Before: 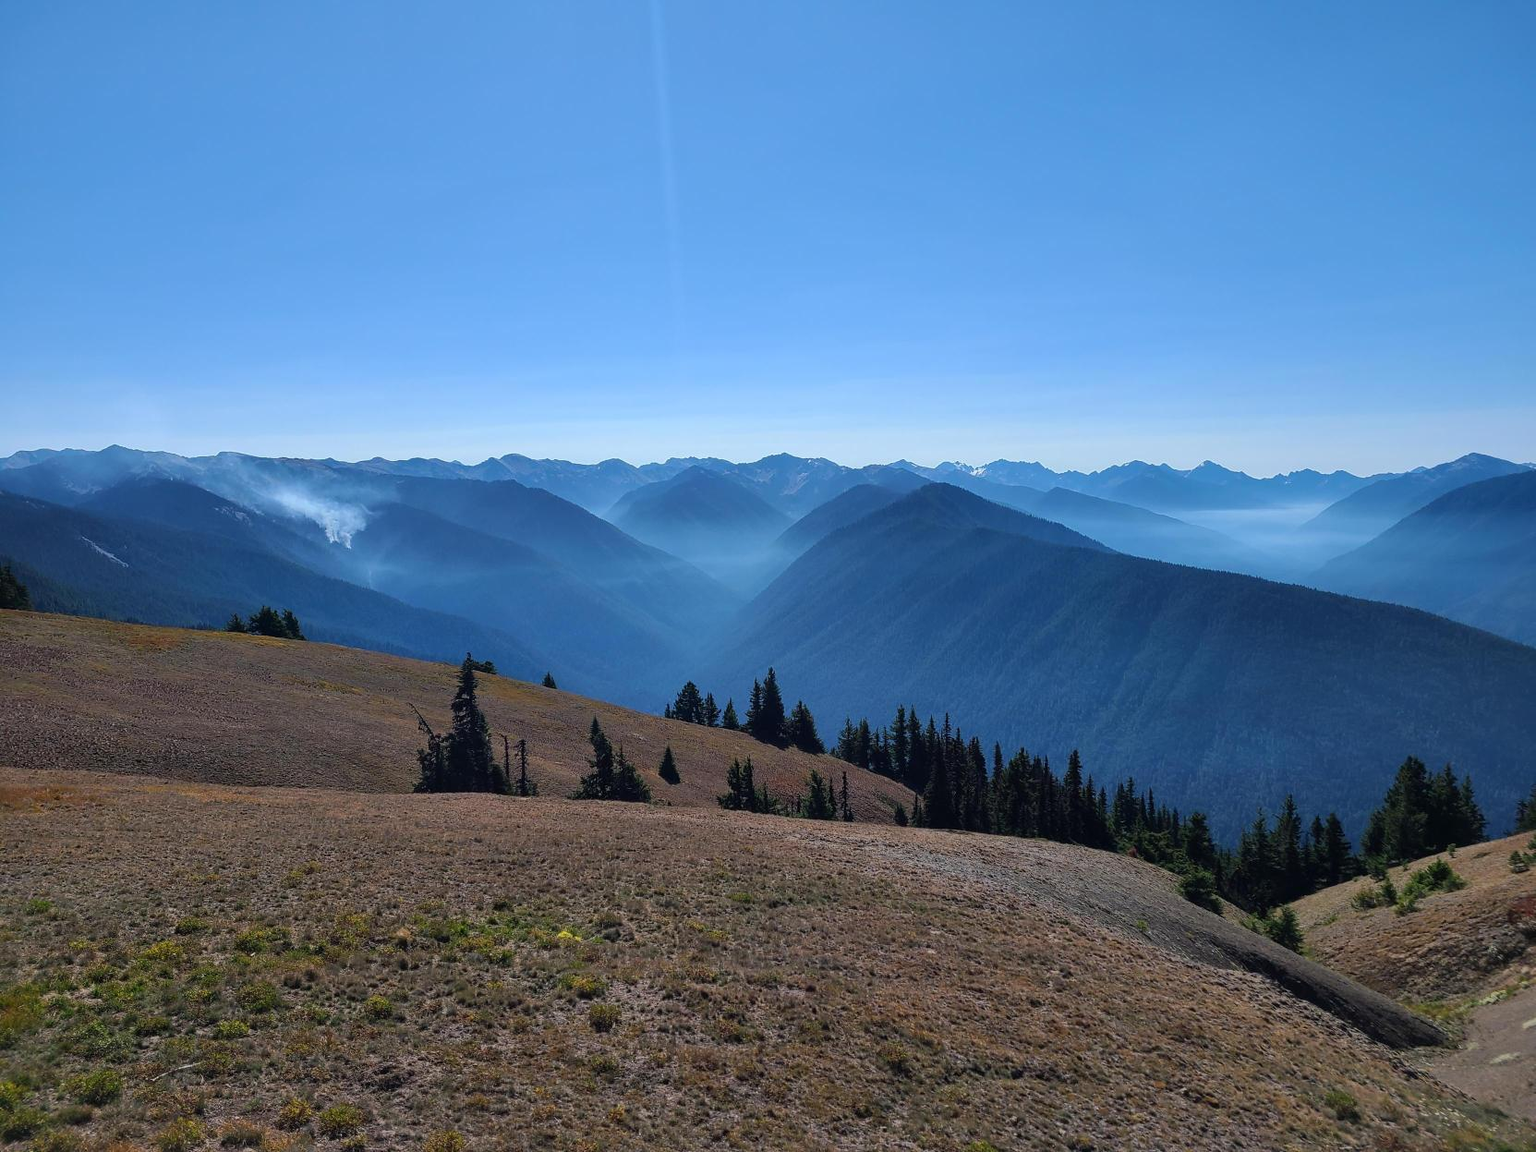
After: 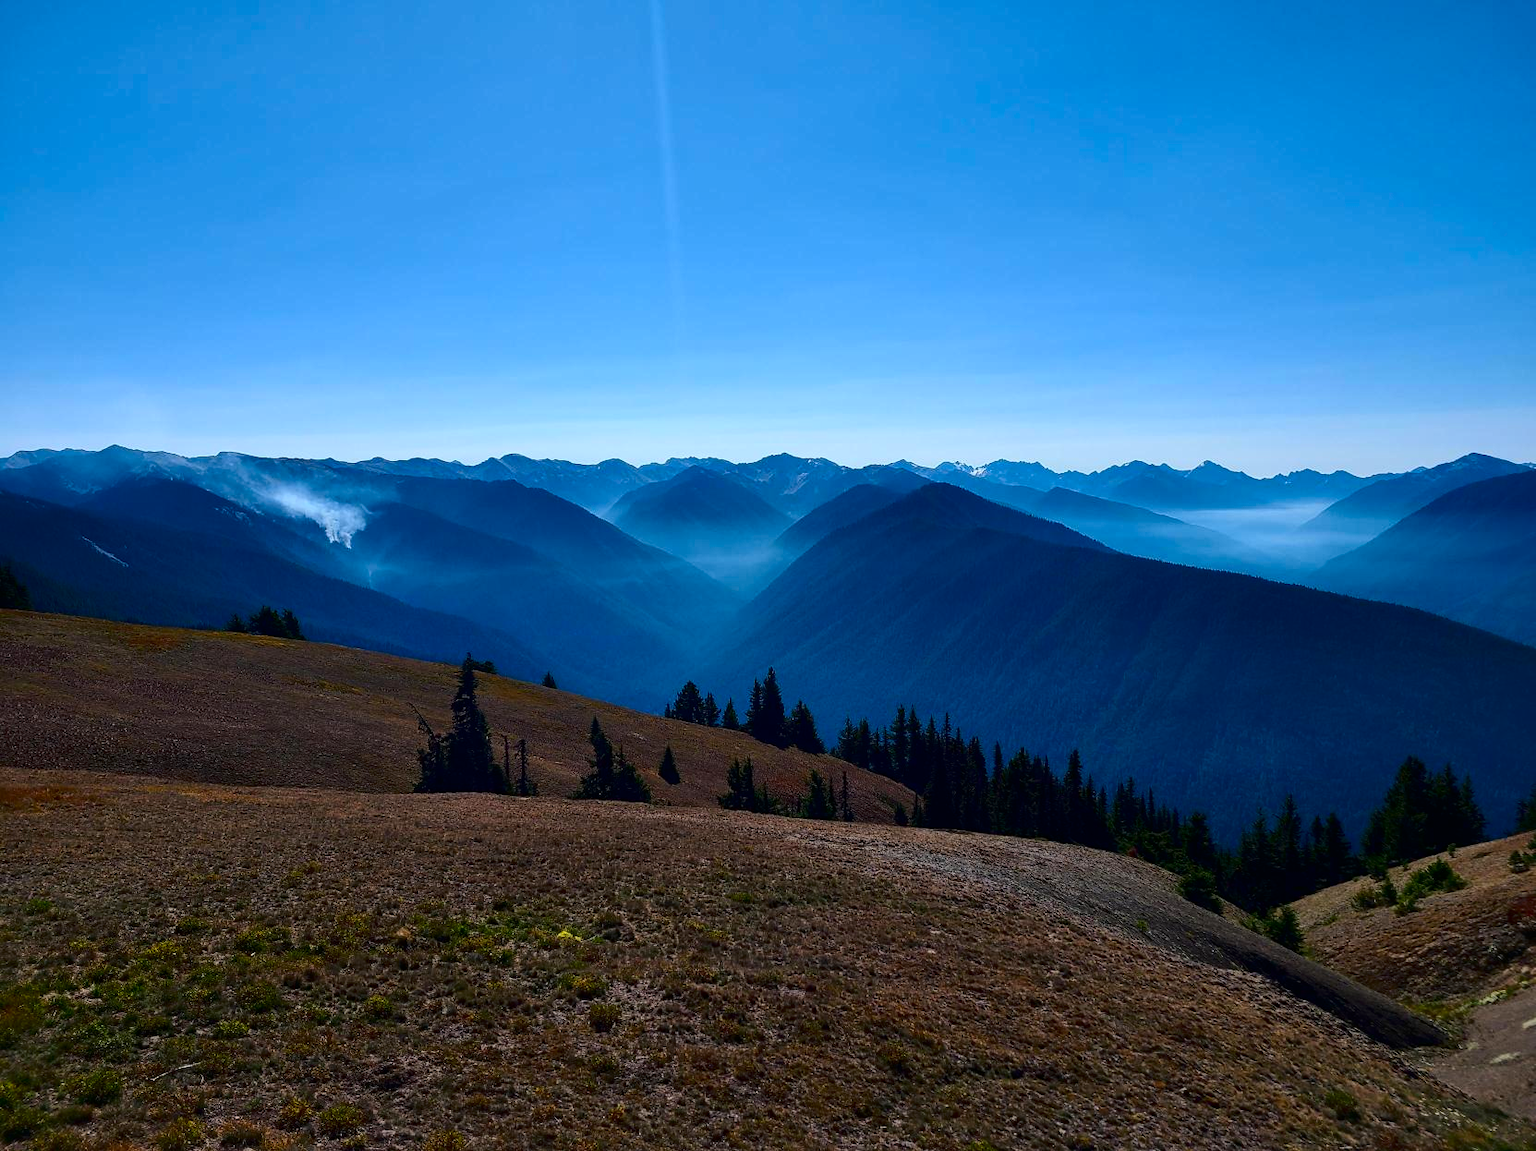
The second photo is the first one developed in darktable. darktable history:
contrast brightness saturation: contrast 0.222, brightness -0.181, saturation 0.235
